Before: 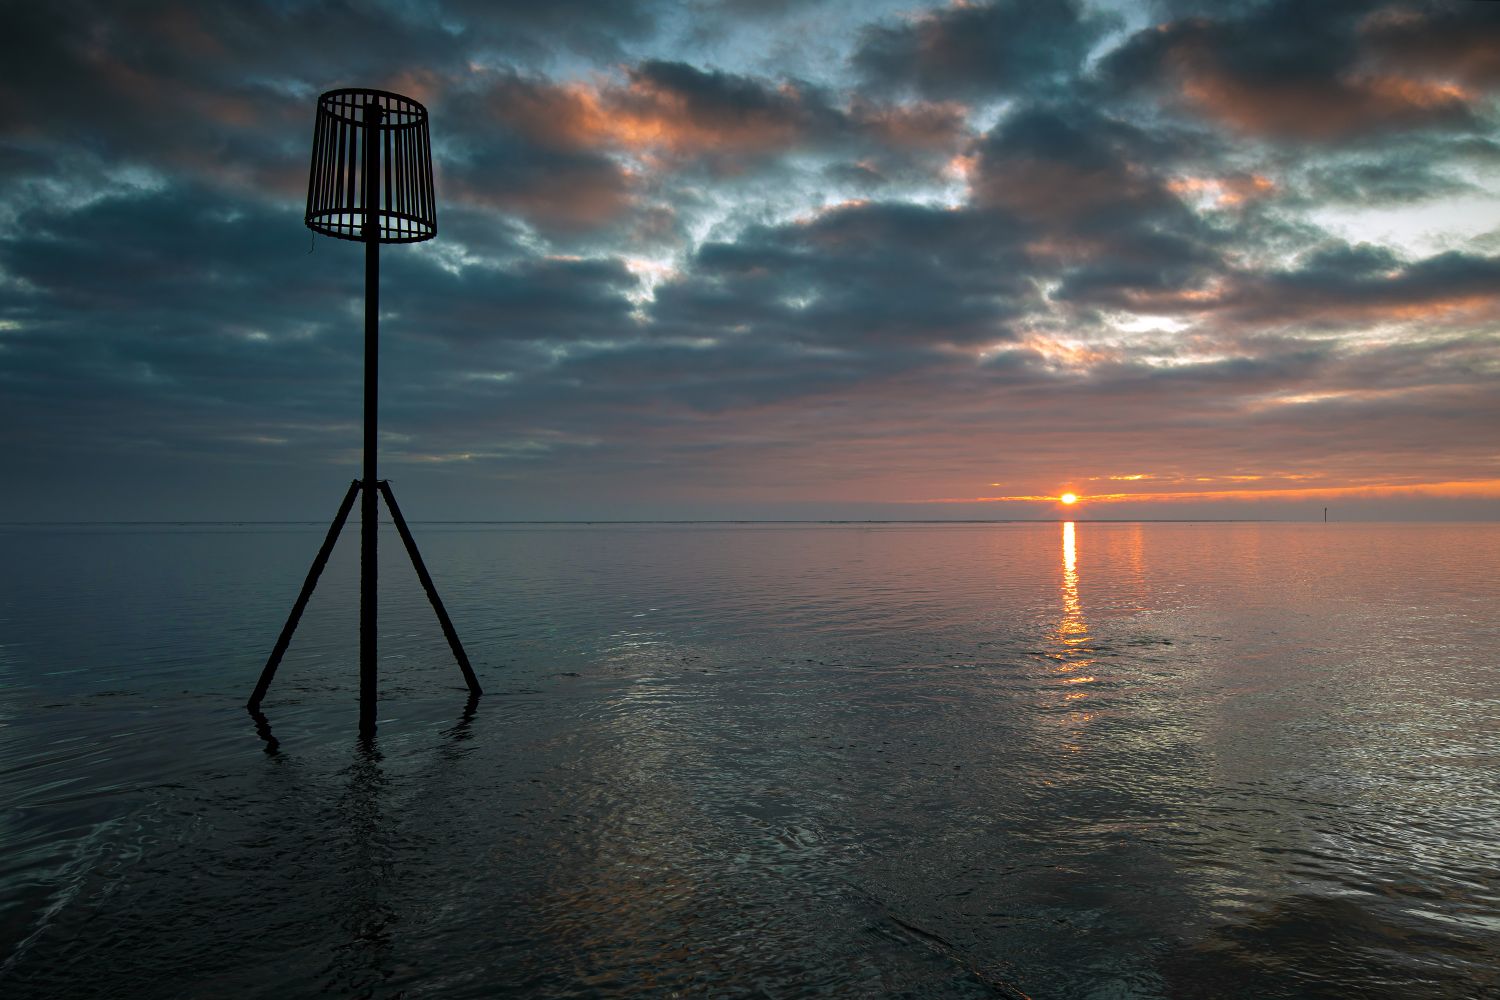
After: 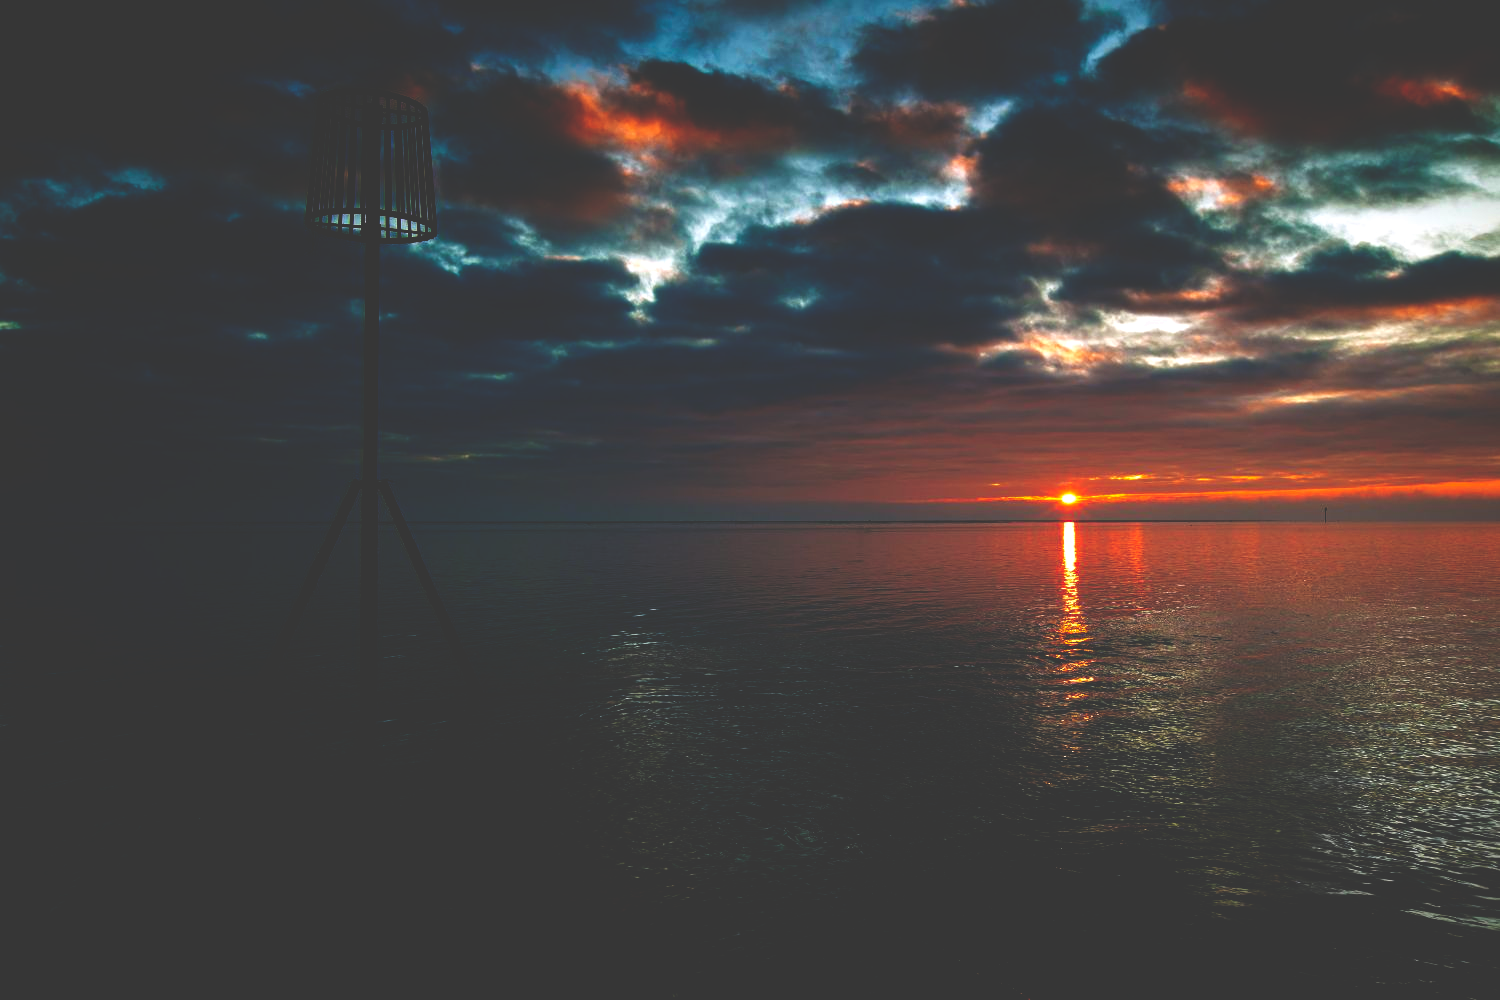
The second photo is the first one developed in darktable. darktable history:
base curve: curves: ch0 [(0, 0.036) (0.083, 0.04) (0.804, 1)], preserve colors none
color balance rgb: perceptual saturation grading › global saturation 20%, perceptual saturation grading › highlights -25.669%, perceptual saturation grading › shadows 24.215%, global vibrance 20%
